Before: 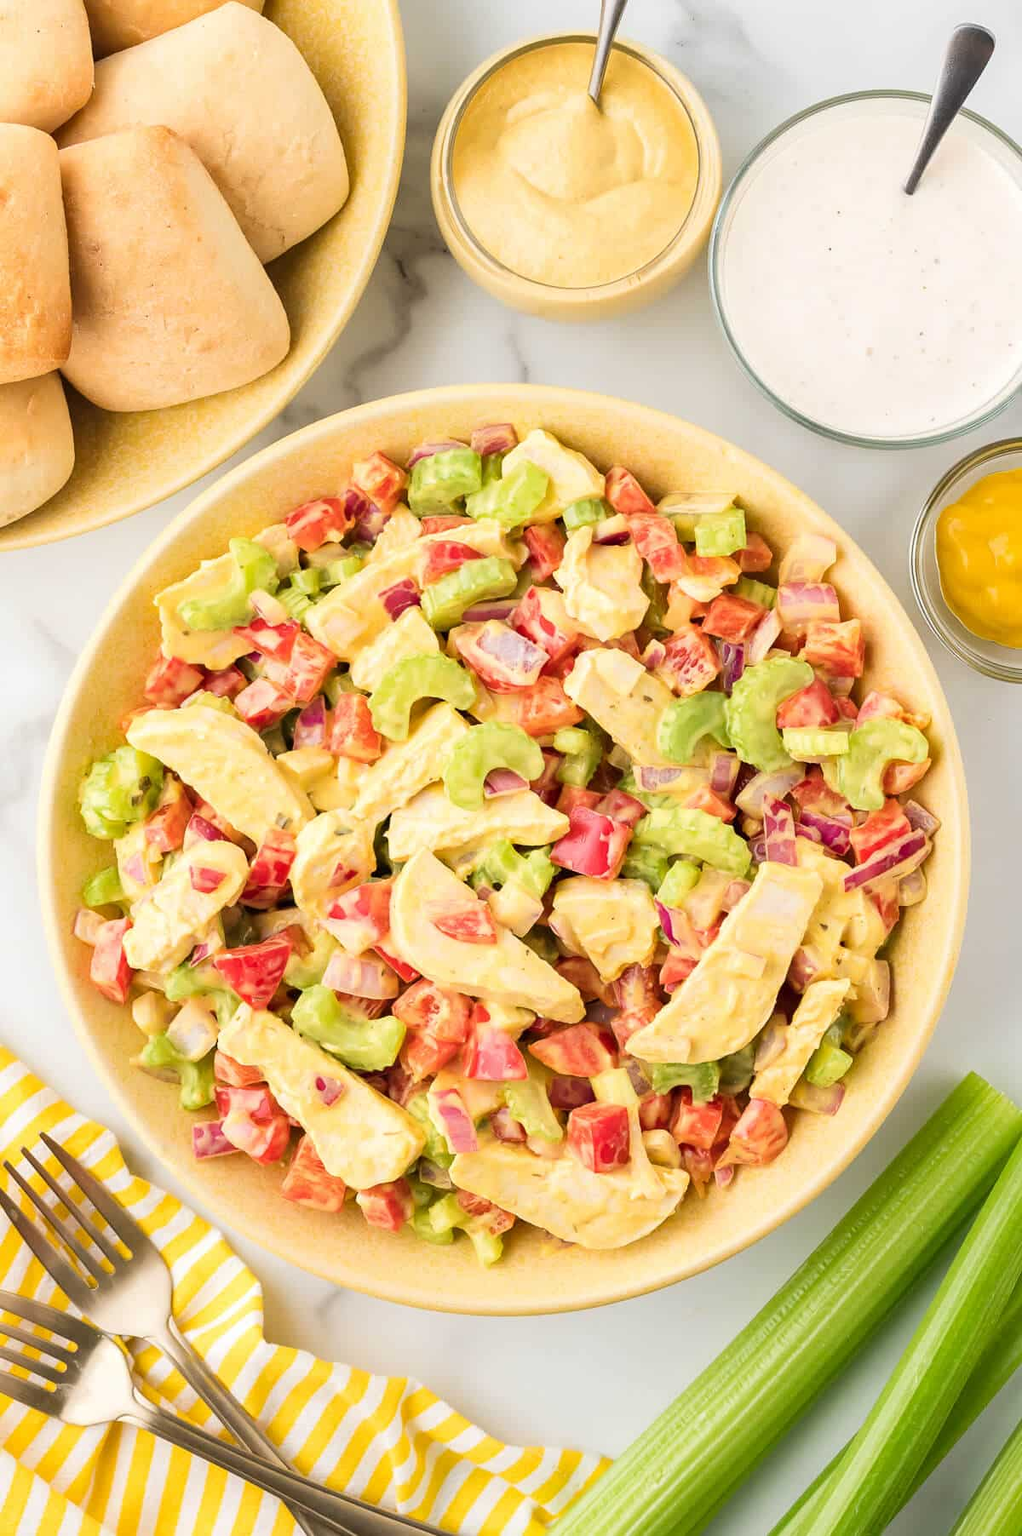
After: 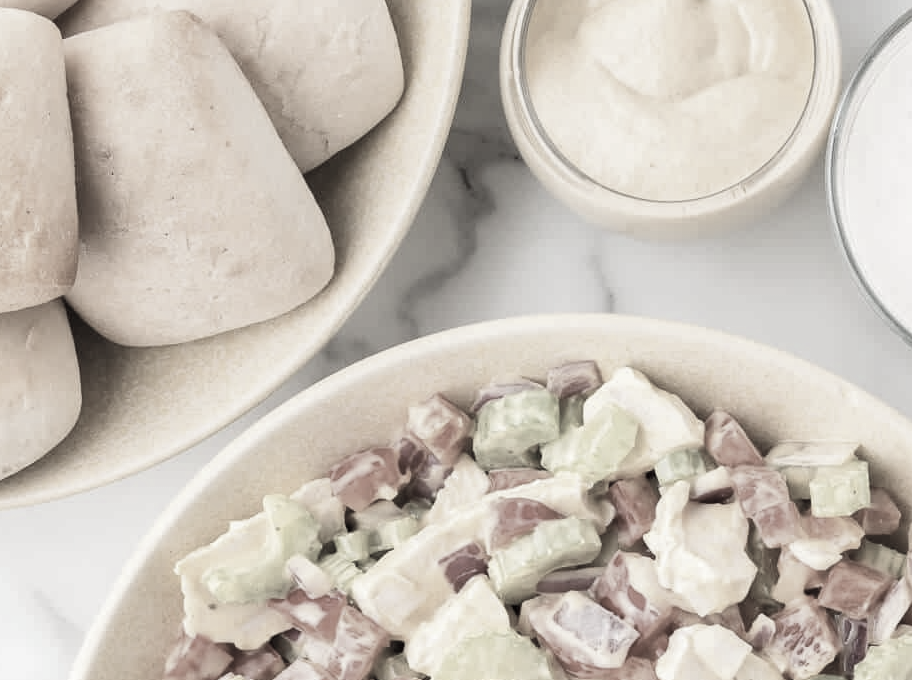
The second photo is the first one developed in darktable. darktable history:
crop: left 0.522%, top 7.636%, right 23.431%, bottom 54.661%
color correction: highlights b* -0.007, saturation 0.168
